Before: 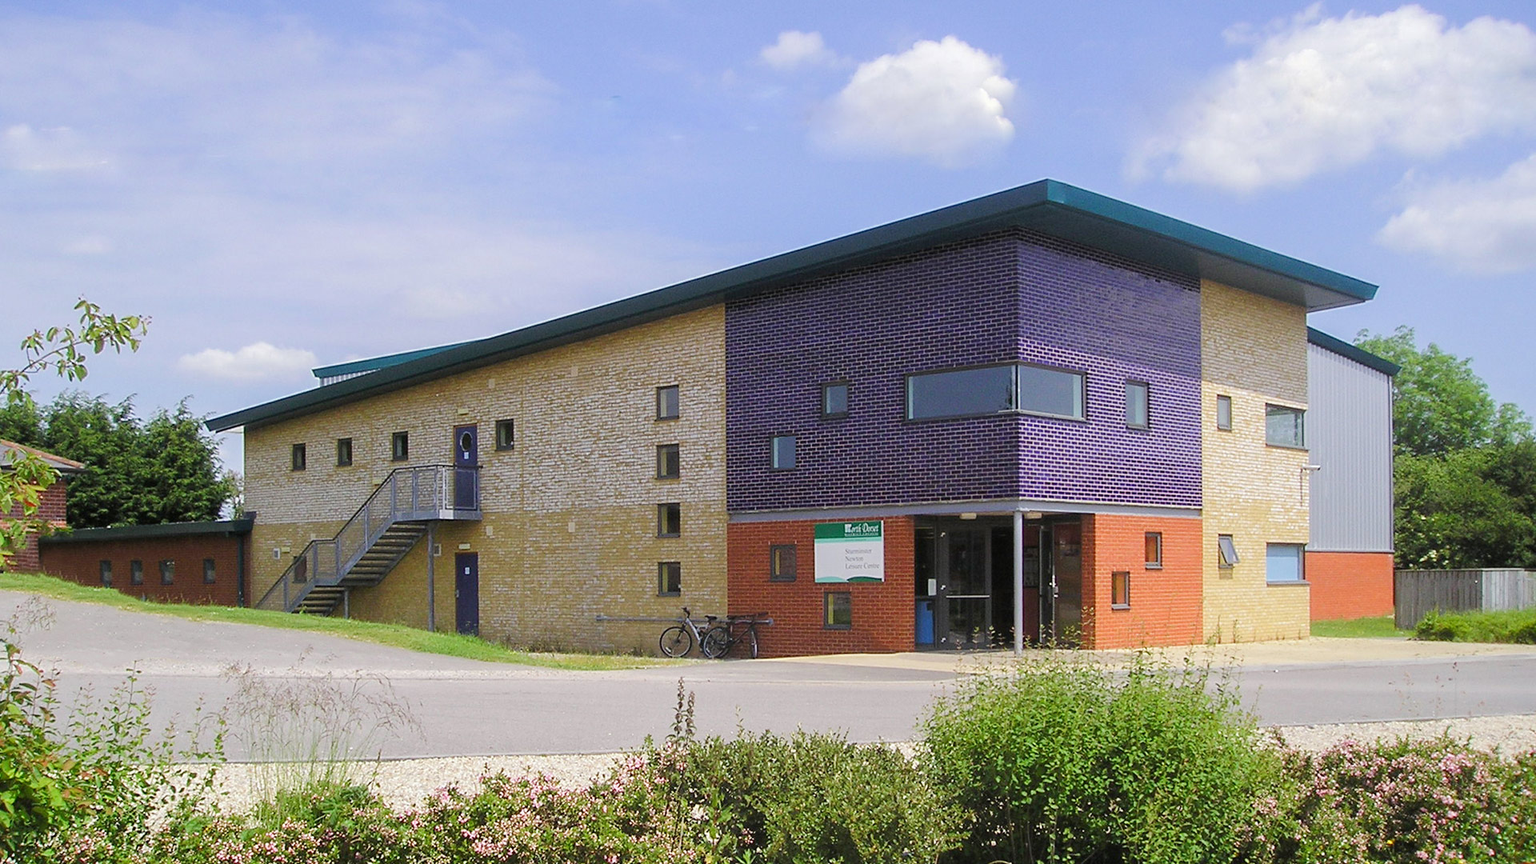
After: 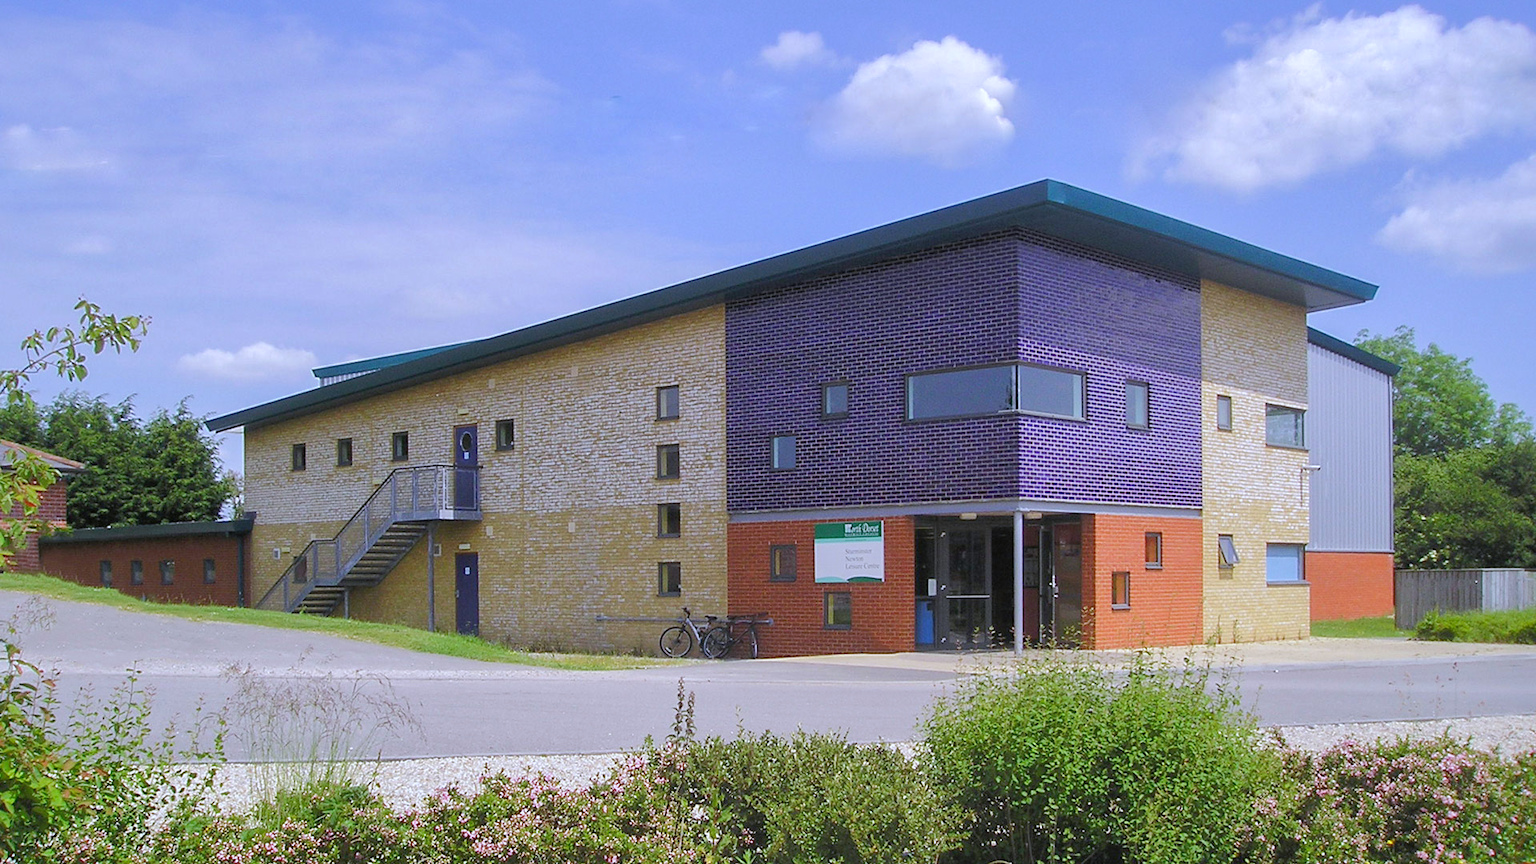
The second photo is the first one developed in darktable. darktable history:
shadows and highlights: on, module defaults
white balance: red 0.967, blue 1.119, emerald 0.756
